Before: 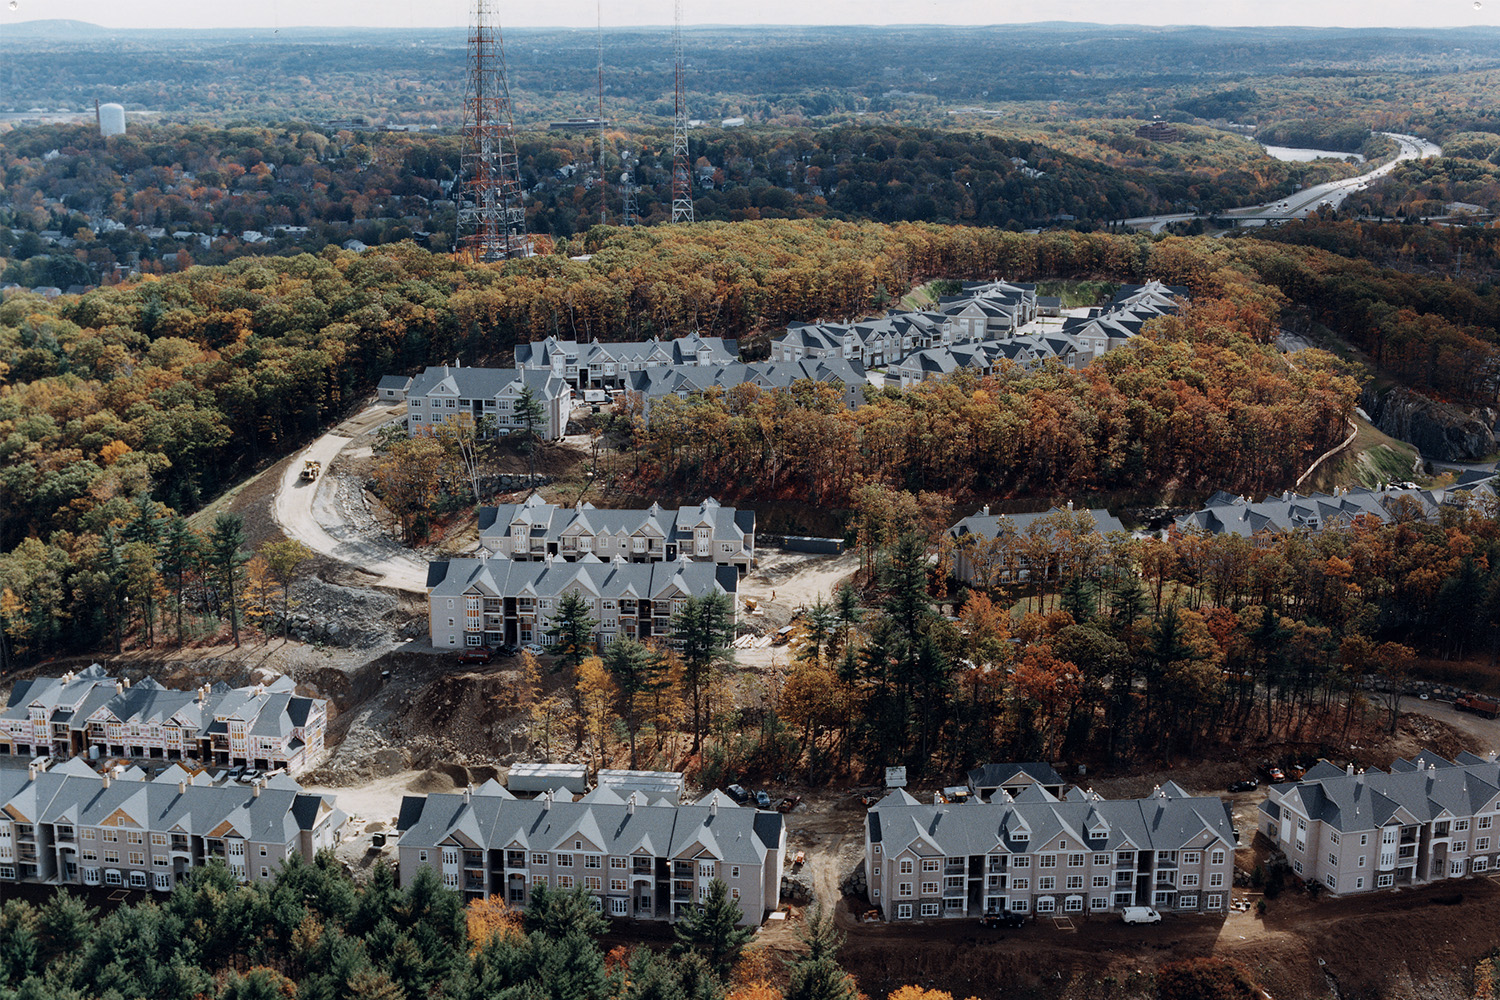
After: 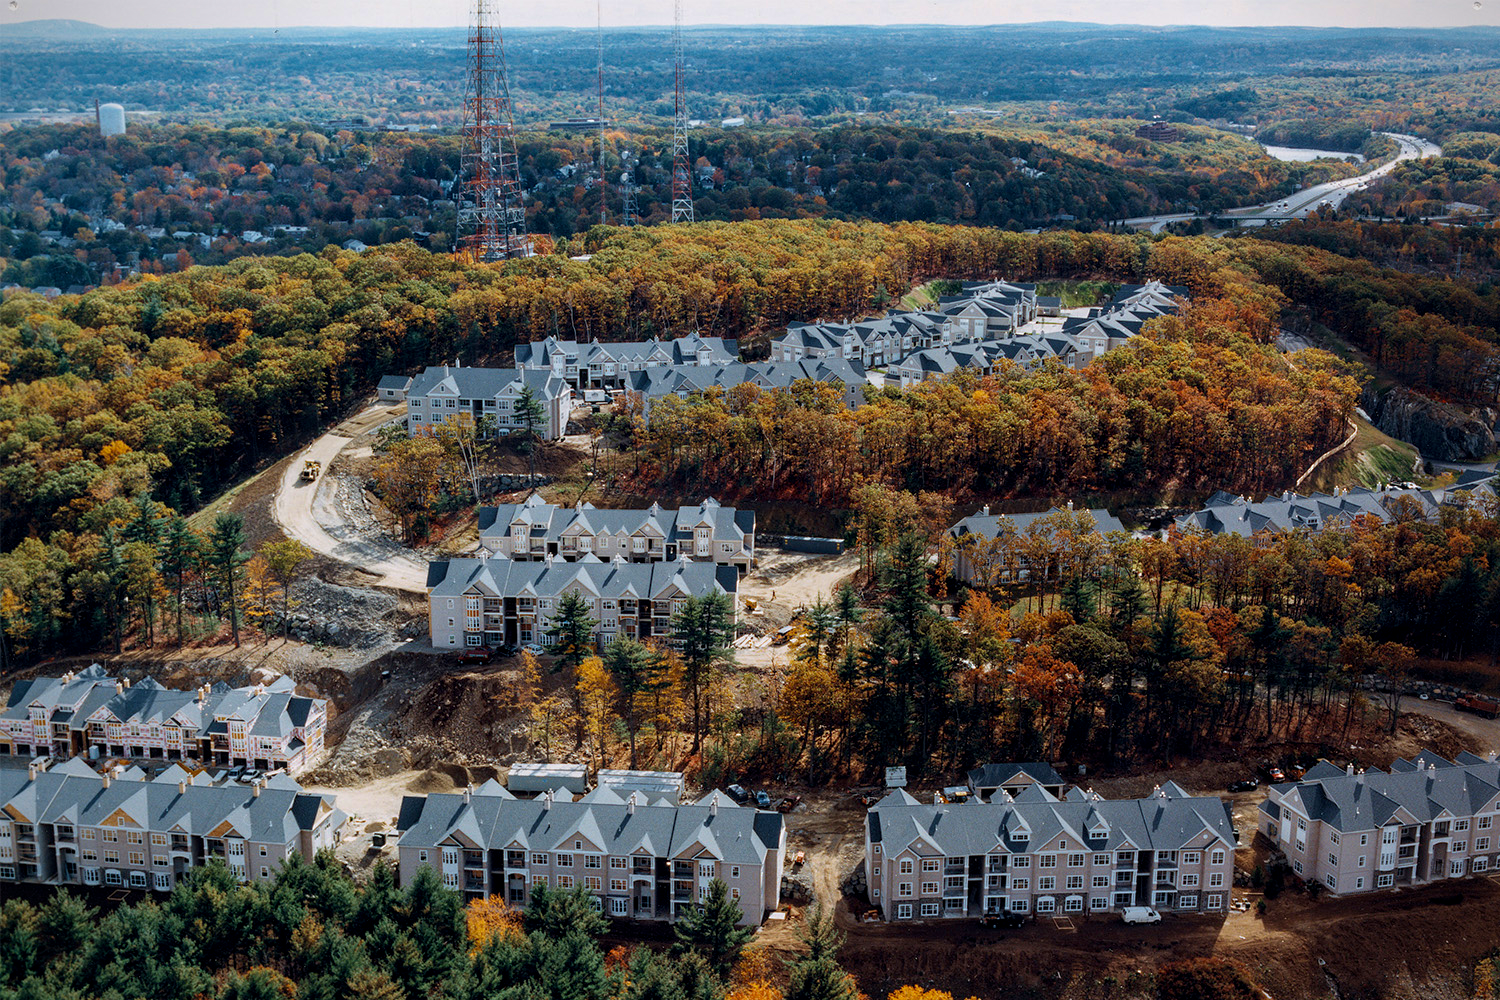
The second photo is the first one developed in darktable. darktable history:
velvia: strength 24.56%
vignetting: saturation 0.046, center (0.039, -0.091)
color balance rgb: perceptual saturation grading › global saturation 30.368%, global vibrance 14.805%
local contrast: on, module defaults
sharpen: radius 5.334, amount 0.312, threshold 26.322
